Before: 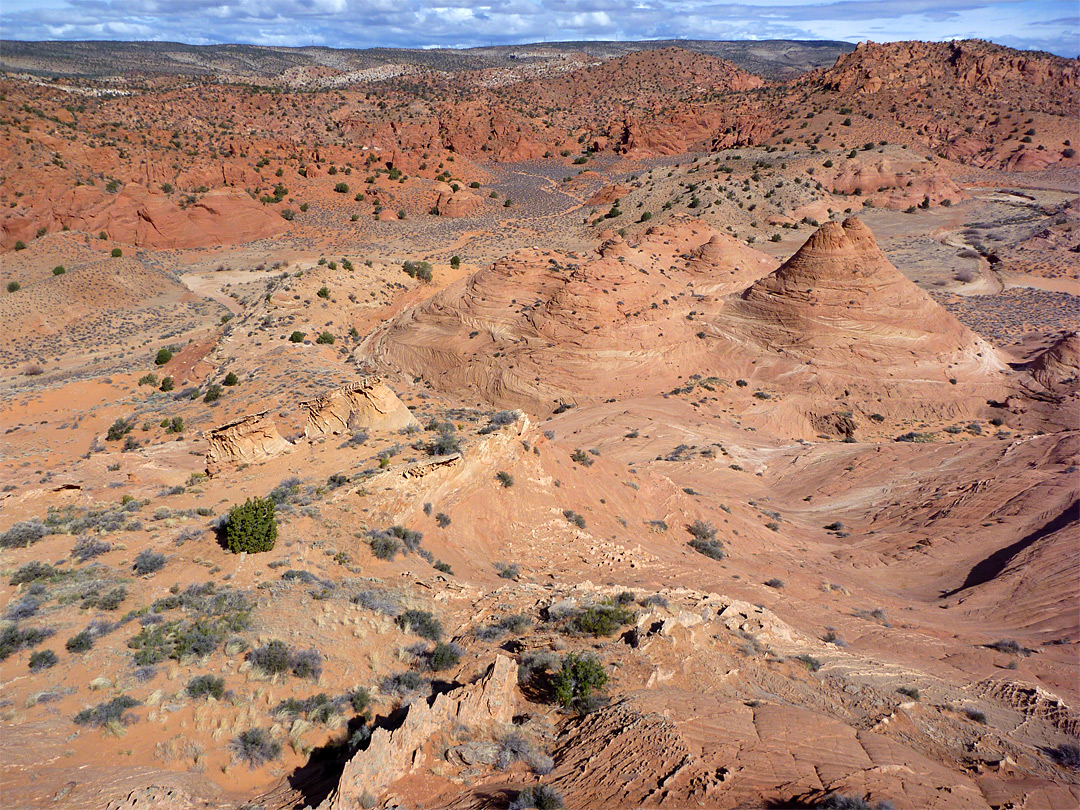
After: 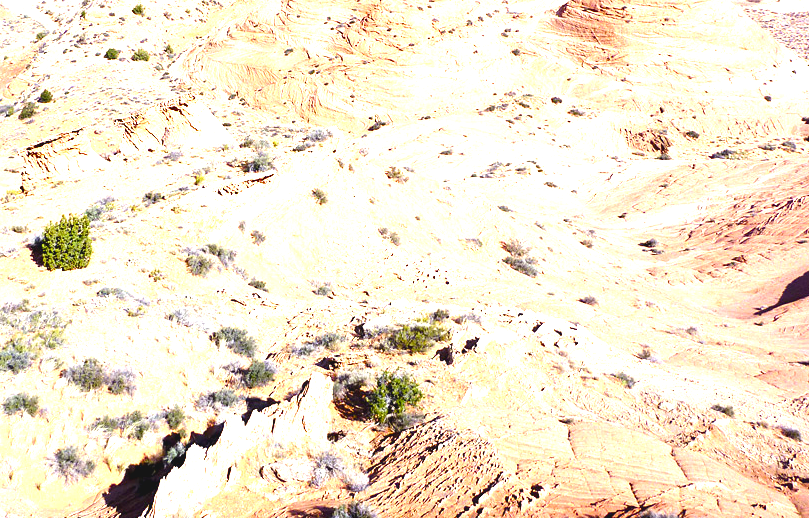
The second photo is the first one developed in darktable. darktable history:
exposure: black level correction 0.001, exposure 1.716 EV, compensate highlight preservation false
color balance rgb: global offset › luminance 0.767%, linear chroma grading › global chroma 2.048%, linear chroma grading › mid-tones -0.763%, perceptual saturation grading › global saturation 9.051%, perceptual saturation grading › highlights -13.1%, perceptual saturation grading › mid-tones 14.735%, perceptual saturation grading › shadows 23.411%, perceptual brilliance grading › highlights 9.274%, perceptual brilliance grading › mid-tones 4.503%
crop and rotate: left 17.233%, top 35.054%, right 7.851%, bottom 0.994%
